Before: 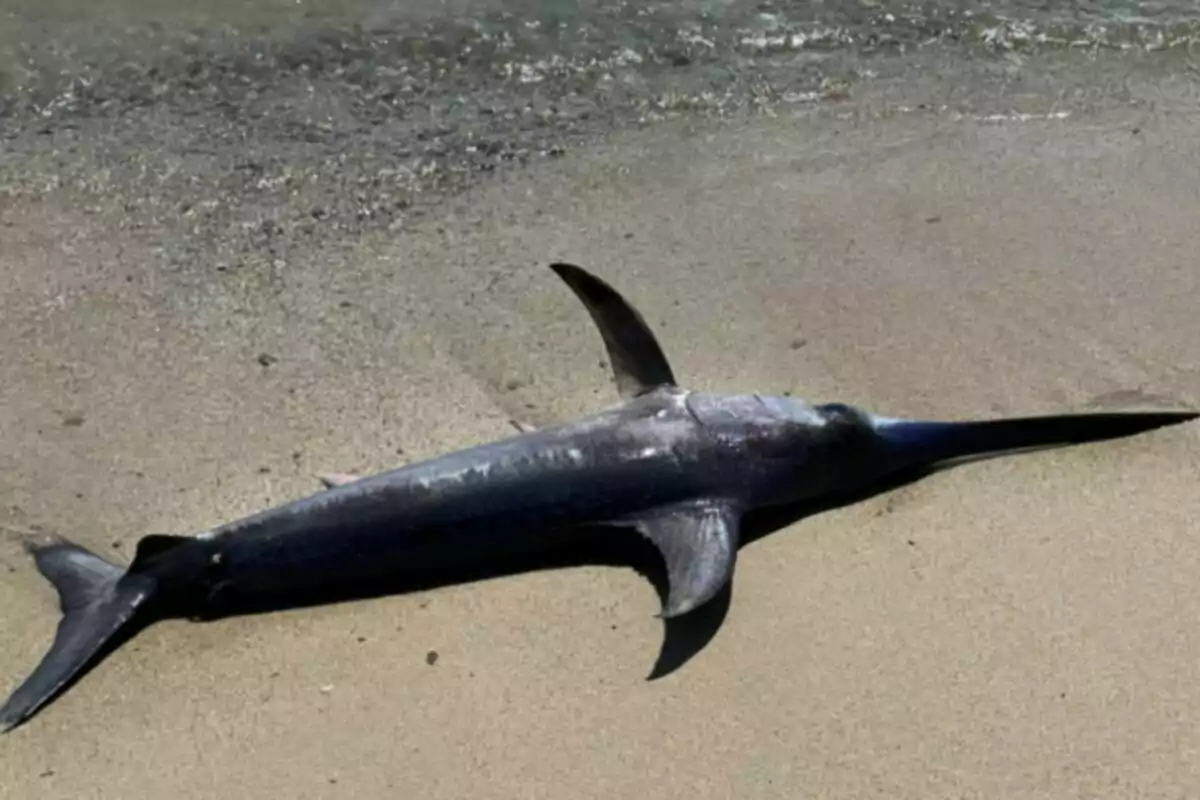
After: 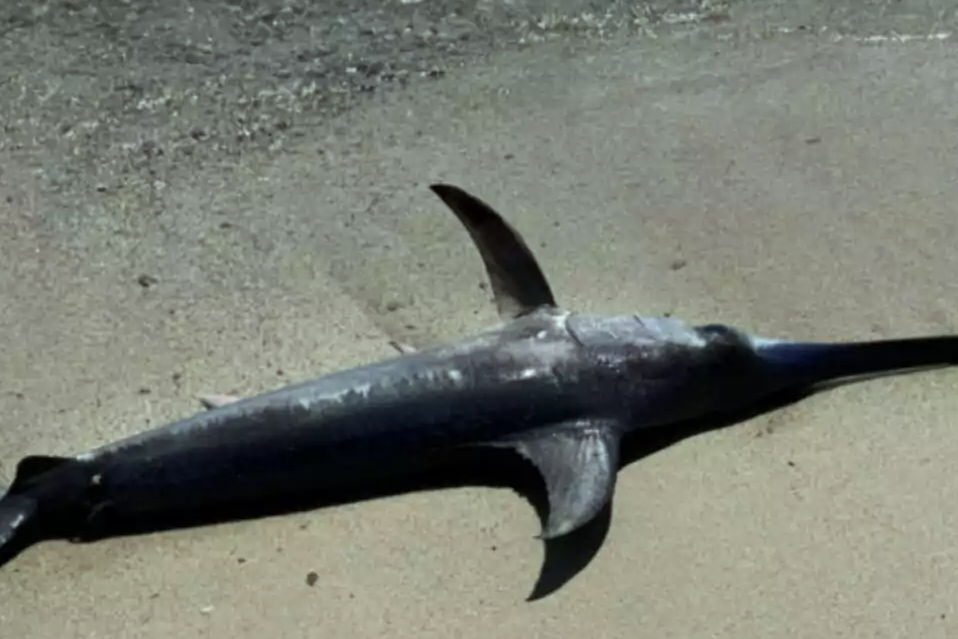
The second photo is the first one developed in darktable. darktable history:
crop and rotate: left 10.071%, top 10.071%, right 10.02%, bottom 10.02%
color balance: input saturation 80.07%
color correction: highlights a* -6.69, highlights b* 0.49
